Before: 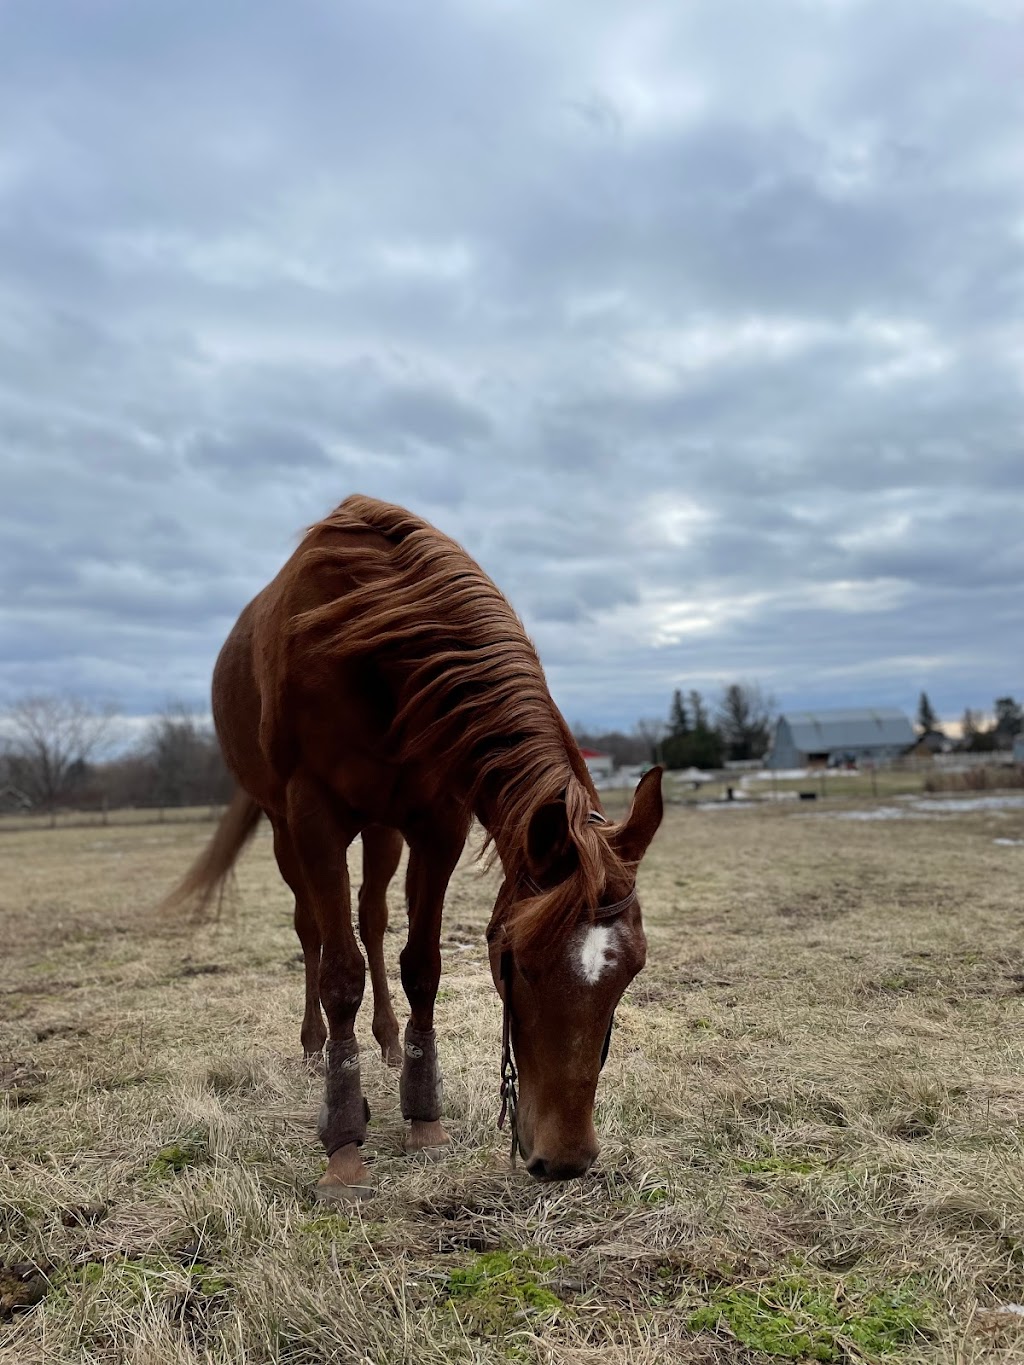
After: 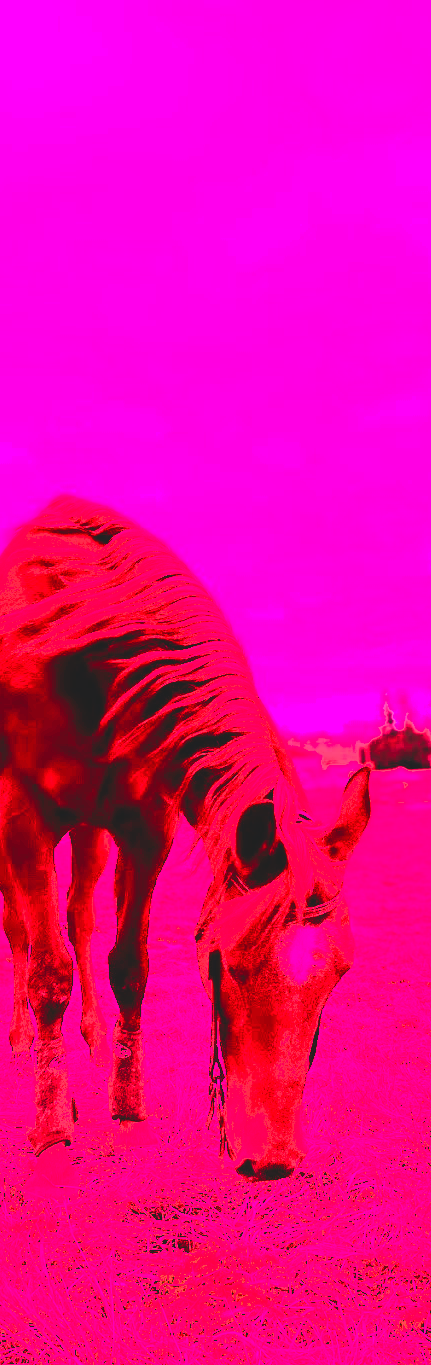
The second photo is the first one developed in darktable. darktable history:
exposure: black level correction 0, exposure 1.2 EV, compensate highlight preservation false
rgb curve: curves: ch0 [(0, 0.186) (0.314, 0.284) (0.775, 0.708) (1, 1)], compensate middle gray true, preserve colors none
crop: left 28.583%, right 29.231%
tone curve: curves: ch0 [(0, 0) (0.187, 0.12) (0.384, 0.363) (0.577, 0.681) (0.735, 0.881) (0.864, 0.959) (1, 0.987)]; ch1 [(0, 0) (0.402, 0.36) (0.476, 0.466) (0.501, 0.501) (0.518, 0.514) (0.564, 0.614) (0.614, 0.664) (0.741, 0.829) (1, 1)]; ch2 [(0, 0) (0.429, 0.387) (0.483, 0.481) (0.503, 0.501) (0.522, 0.533) (0.564, 0.605) (0.615, 0.697) (0.702, 0.774) (1, 0.895)], color space Lab, independent channels
white balance: red 4.26, blue 1.802
